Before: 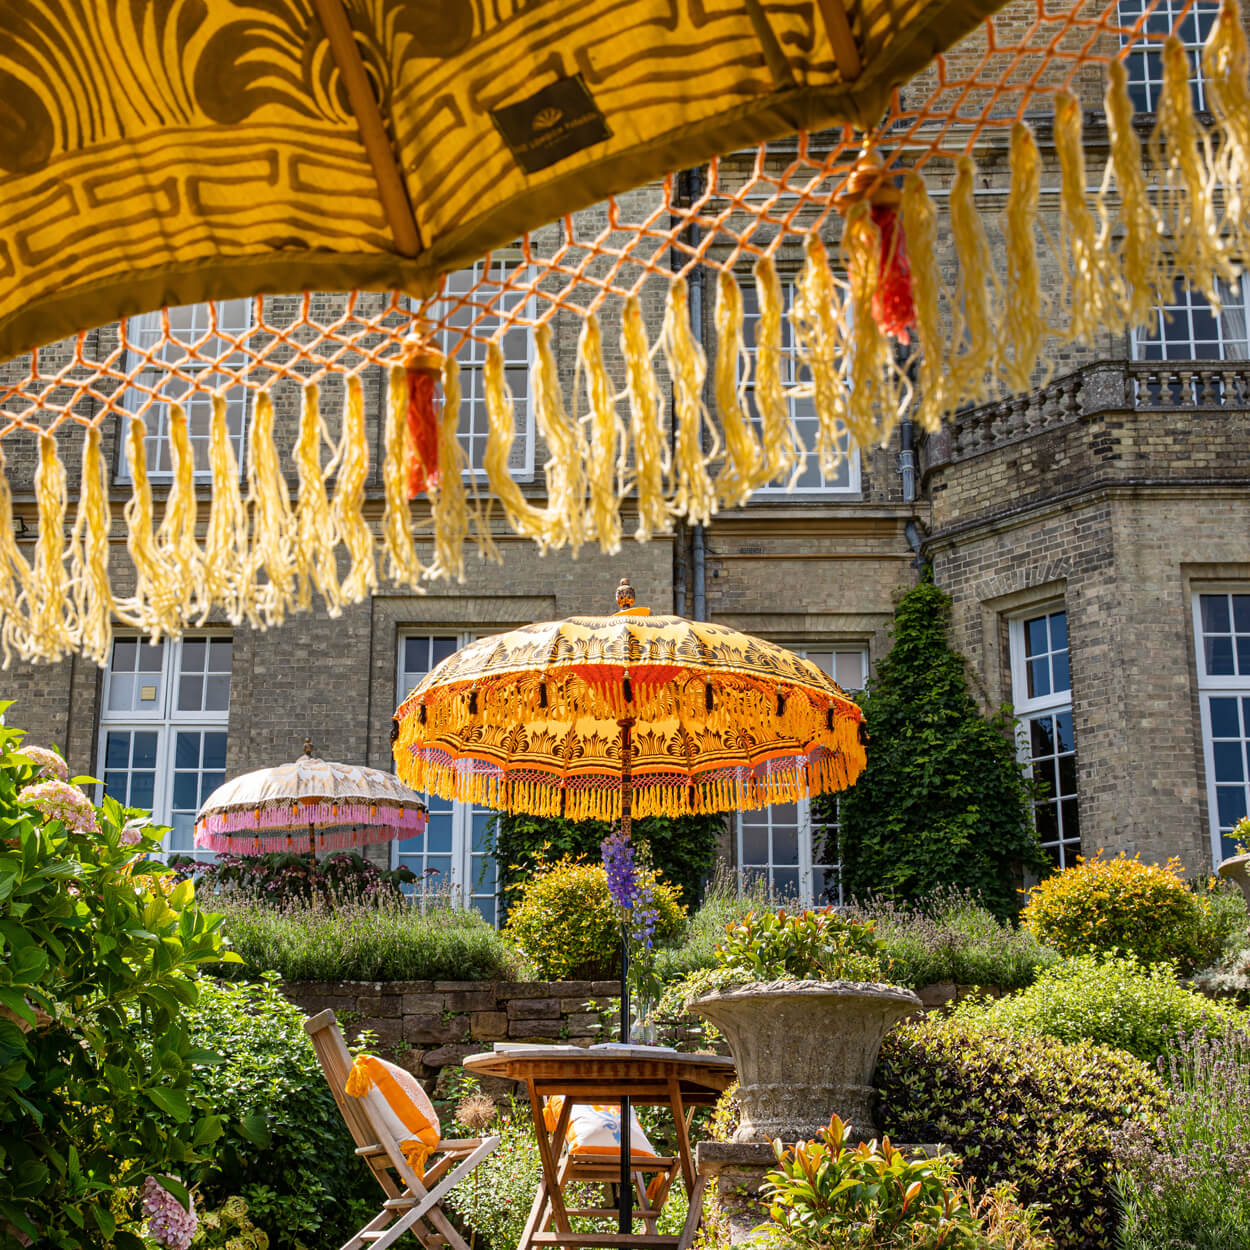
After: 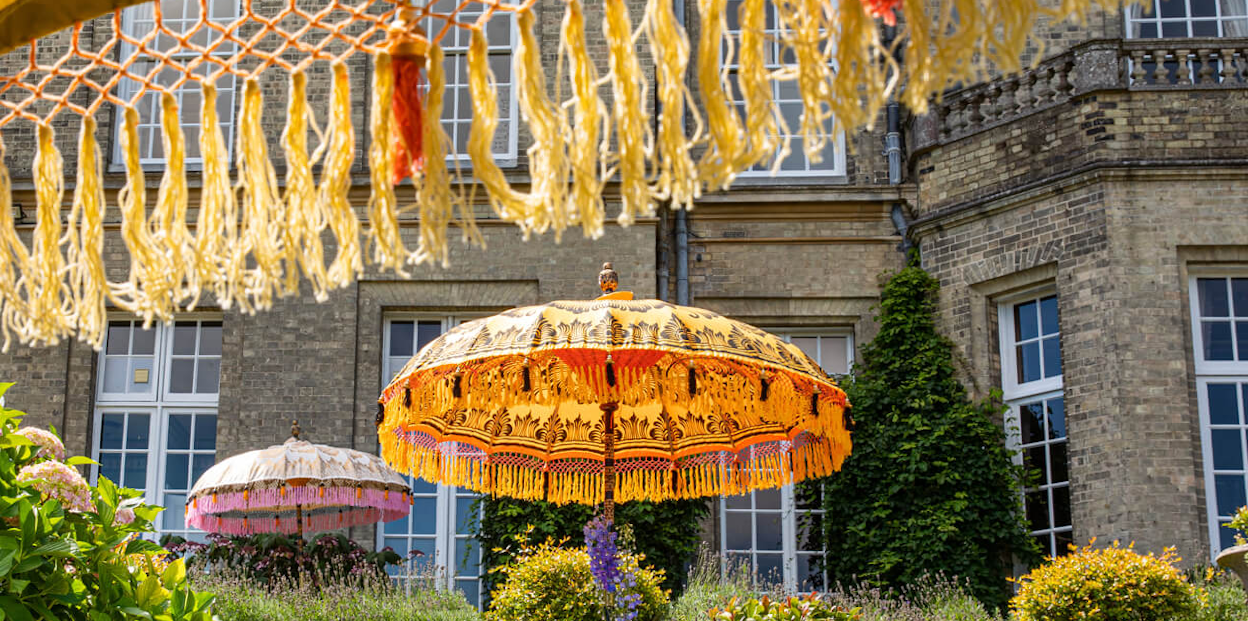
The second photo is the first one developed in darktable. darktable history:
crop and rotate: top 26.056%, bottom 25.543%
rotate and perspective: lens shift (horizontal) -0.055, automatic cropping off
